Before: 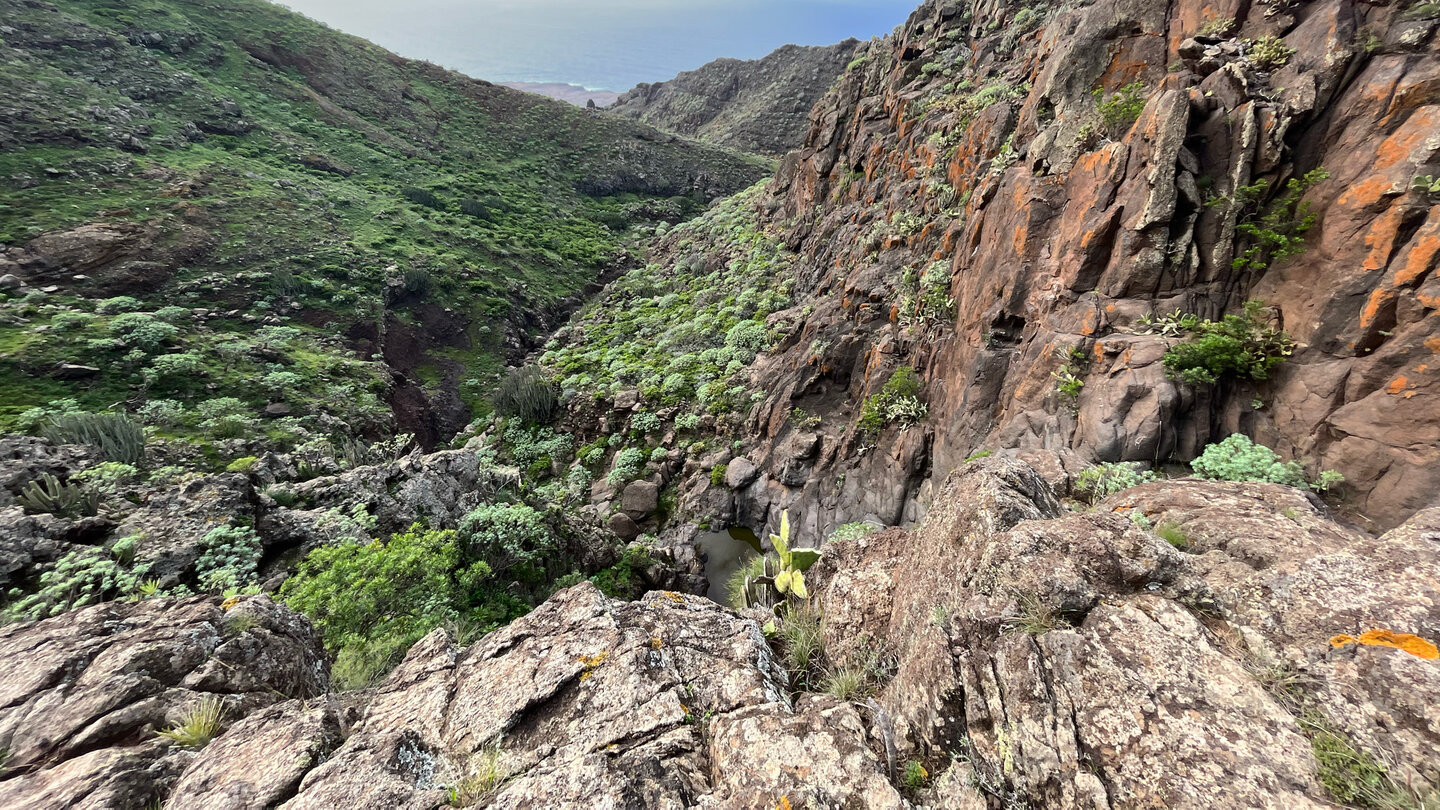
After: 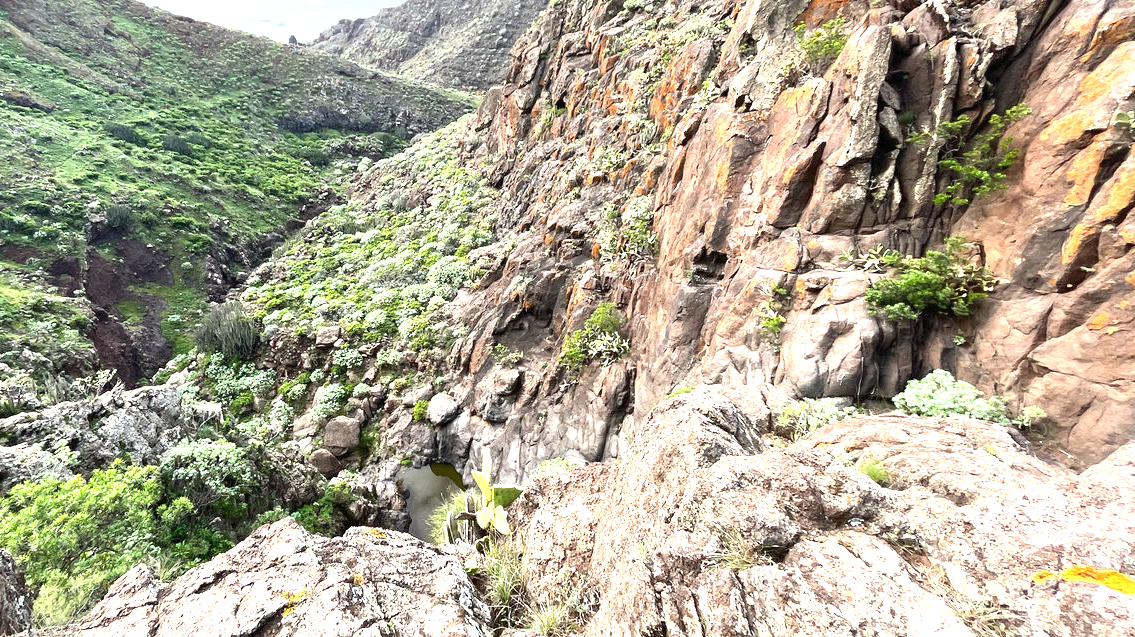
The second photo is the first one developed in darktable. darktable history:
exposure: black level correction 0, exposure 1.5 EV, compensate highlight preservation false
tone equalizer: on, module defaults
crop and rotate: left 20.74%, top 7.912%, right 0.375%, bottom 13.378%
